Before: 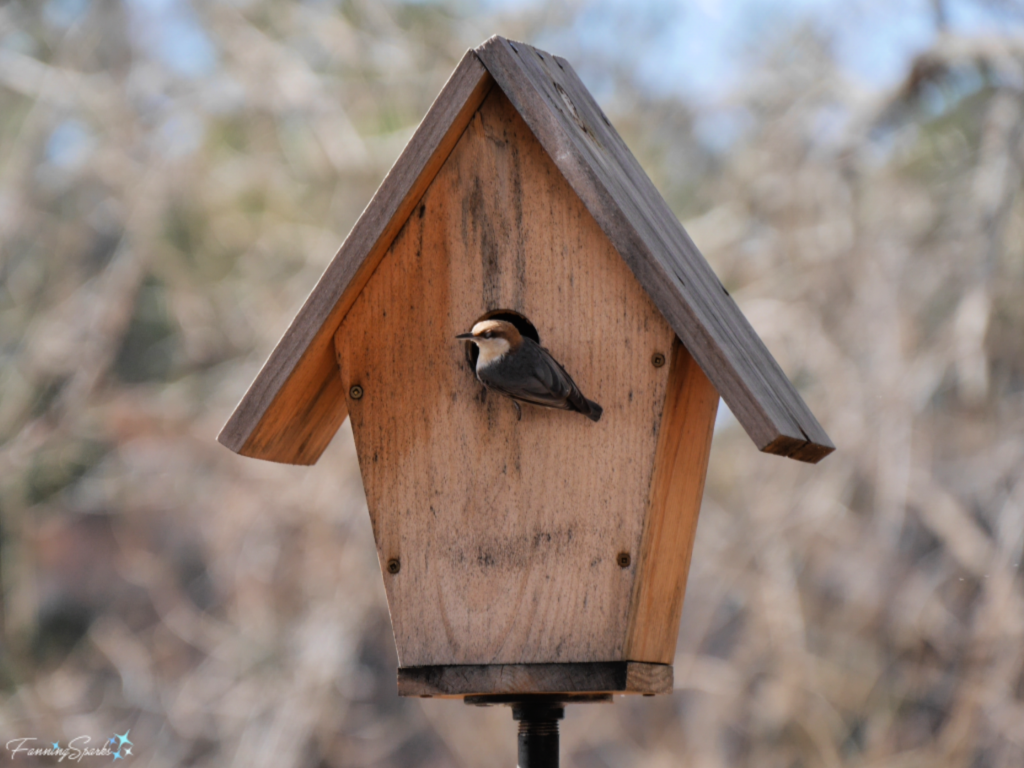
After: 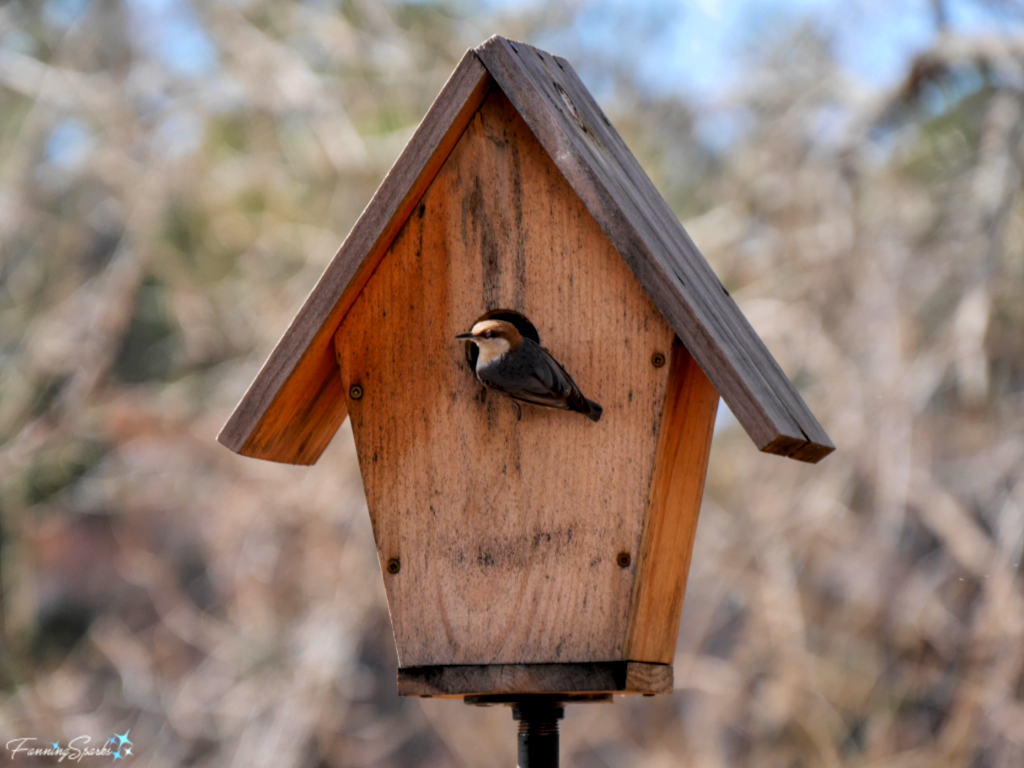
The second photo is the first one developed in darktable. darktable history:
local contrast: detail 130%
contrast brightness saturation: brightness -0.02, saturation 0.35
